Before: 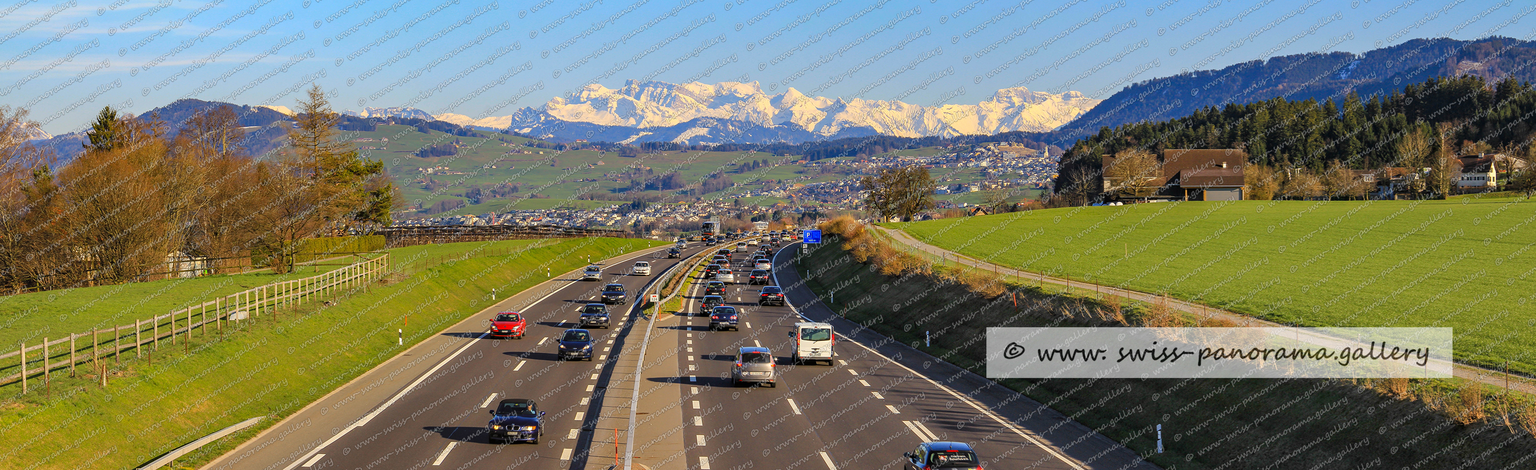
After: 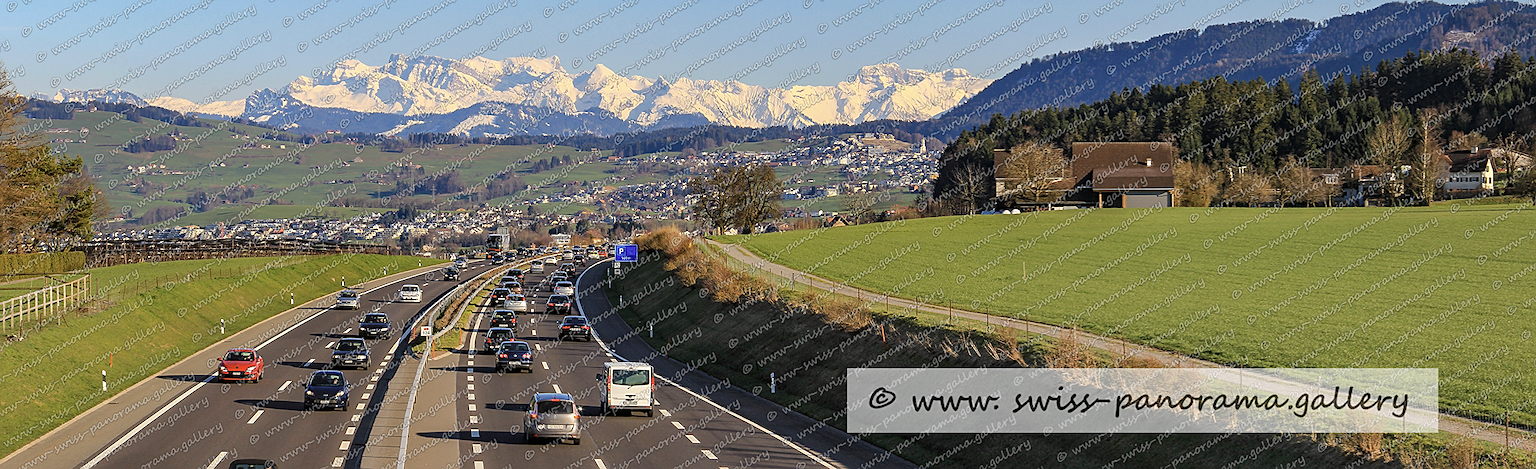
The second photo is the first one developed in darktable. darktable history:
crop and rotate: left 20.74%, top 7.912%, right 0.375%, bottom 13.378%
sharpen: on, module defaults
contrast brightness saturation: contrast 0.06, brightness -0.01, saturation -0.23
